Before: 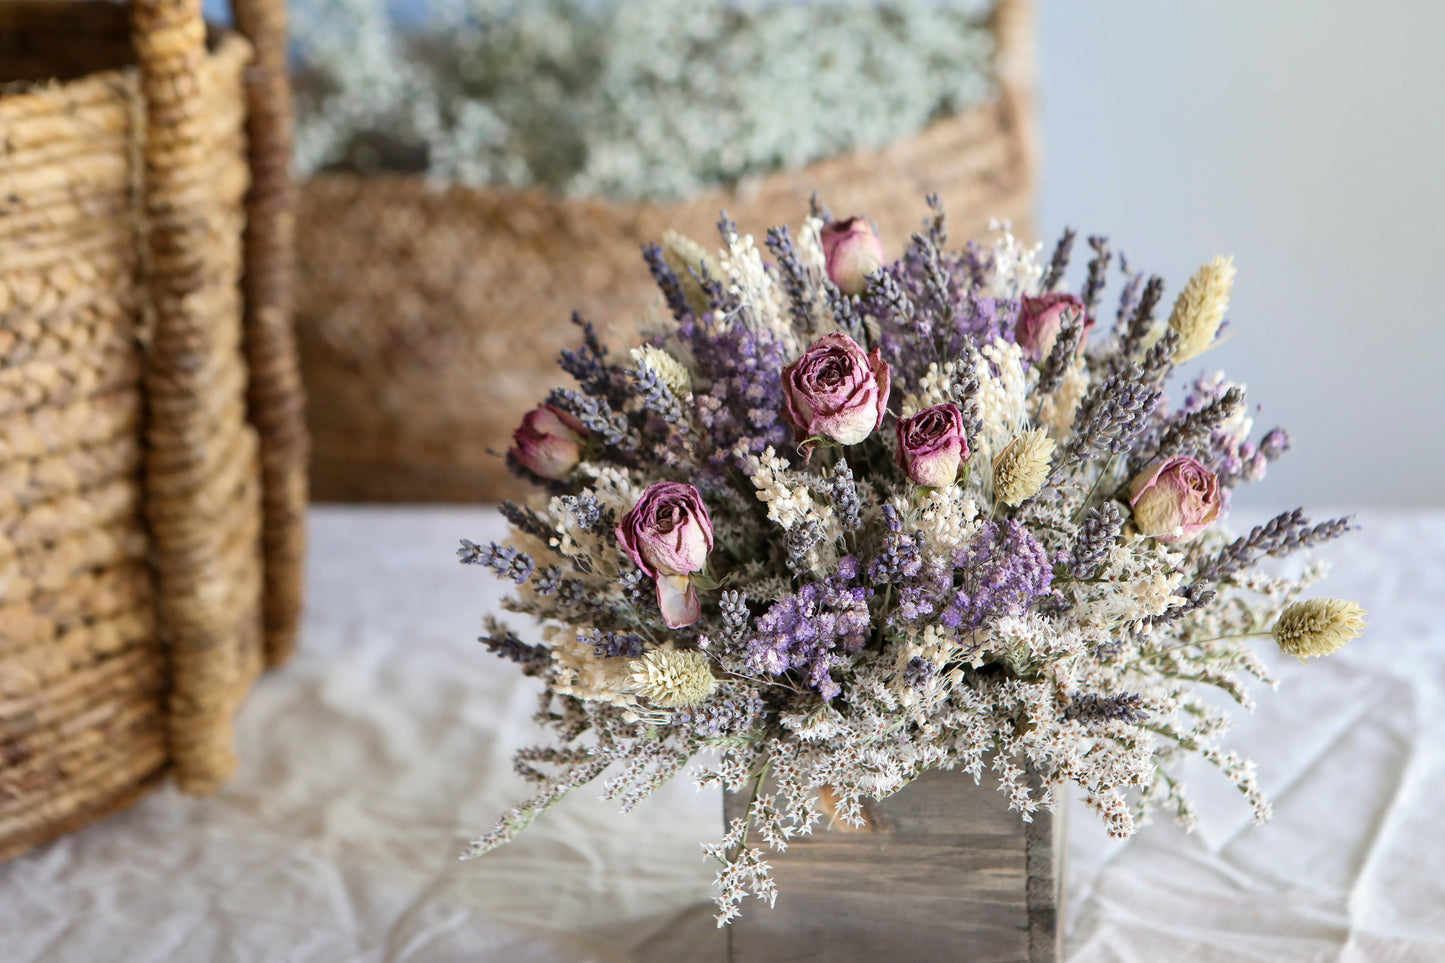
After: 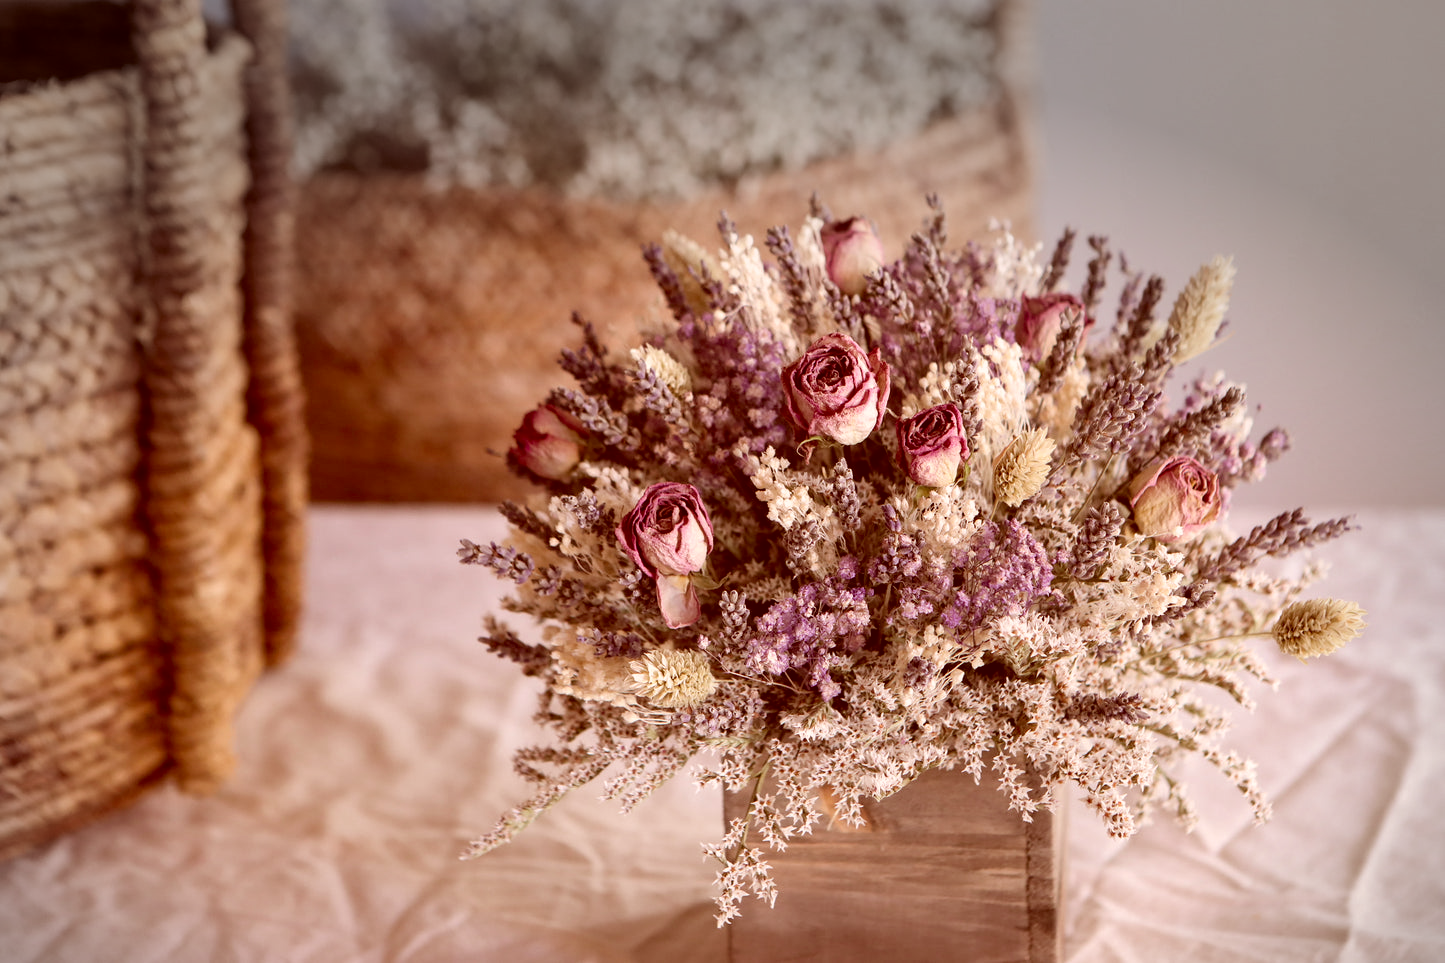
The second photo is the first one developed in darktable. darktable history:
color correction: highlights a* 9.02, highlights b* 8.54, shadows a* 39.29, shadows b* 39.41, saturation 0.778
vignetting: center (-0.027, 0.402), automatic ratio true
